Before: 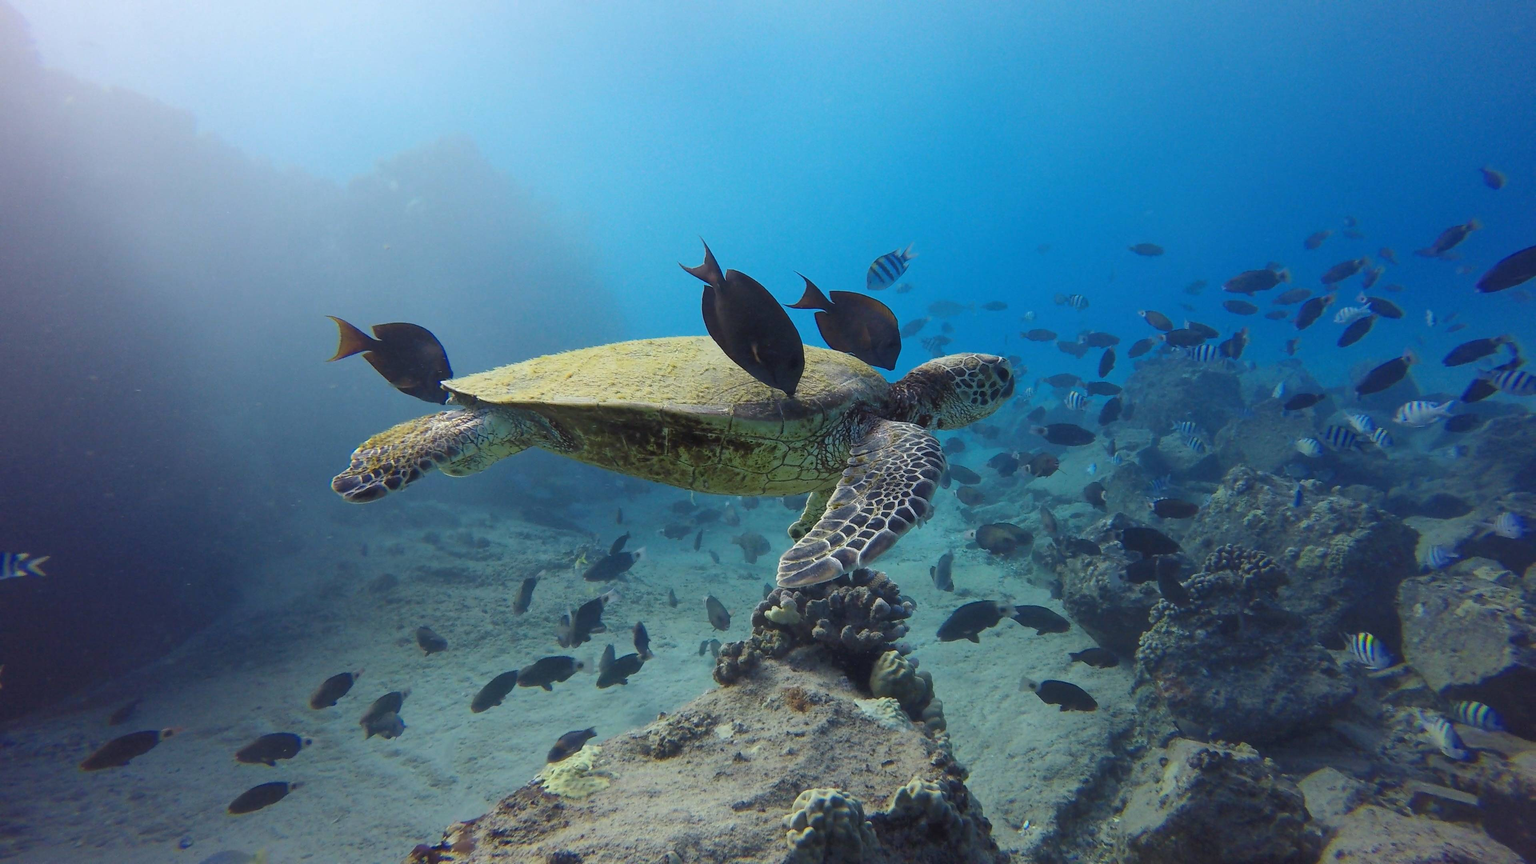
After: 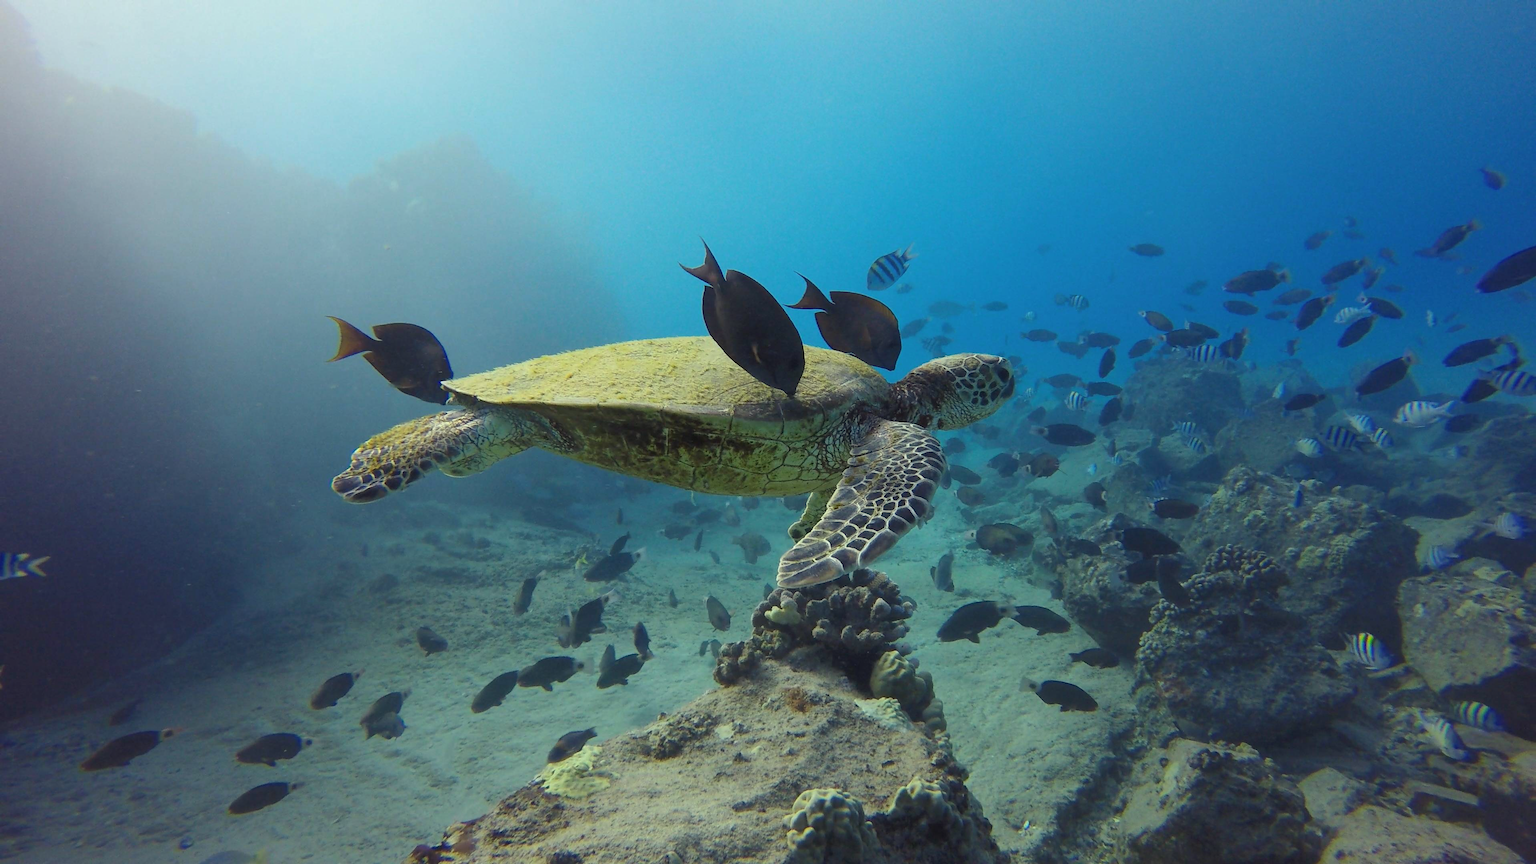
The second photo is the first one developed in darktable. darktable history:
color correction: highlights a* -5.86, highlights b* 10.94
